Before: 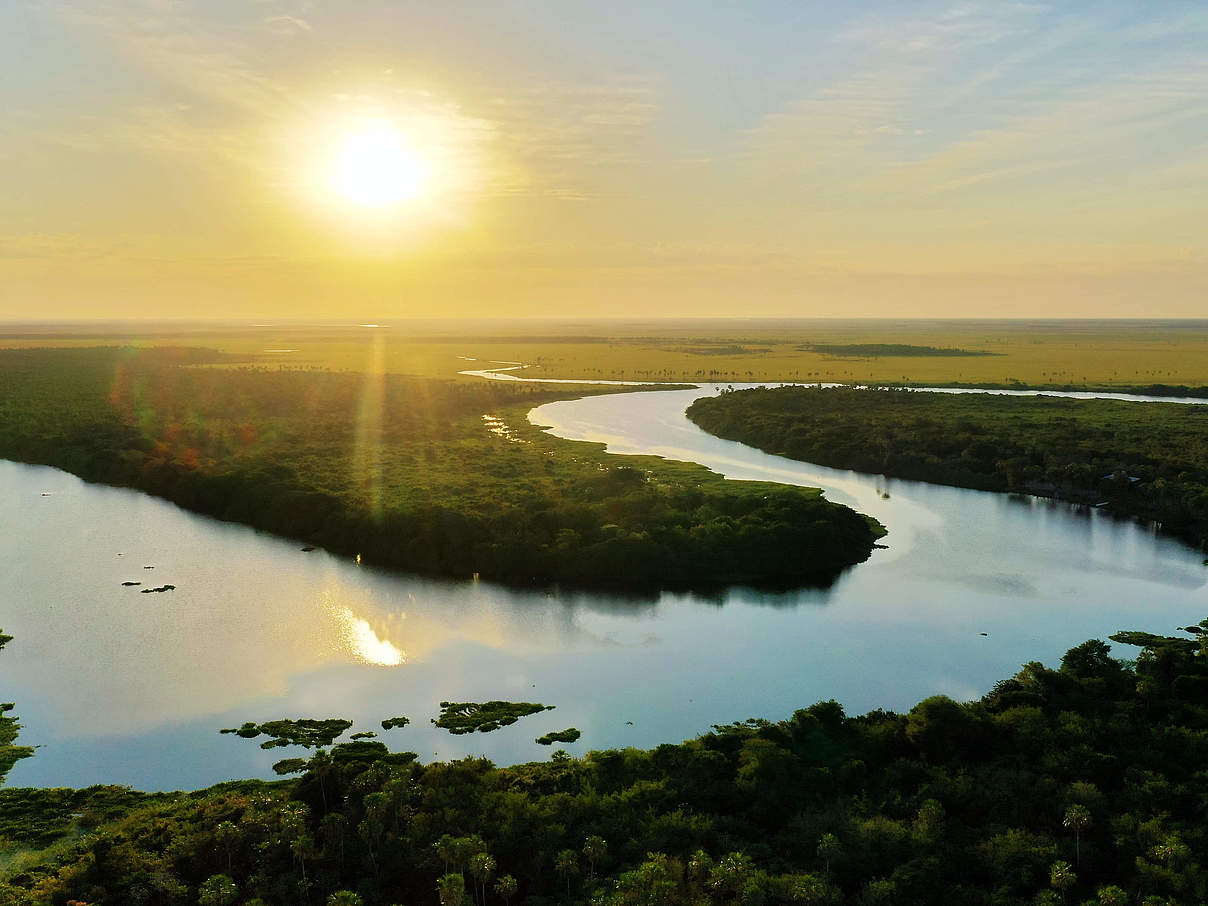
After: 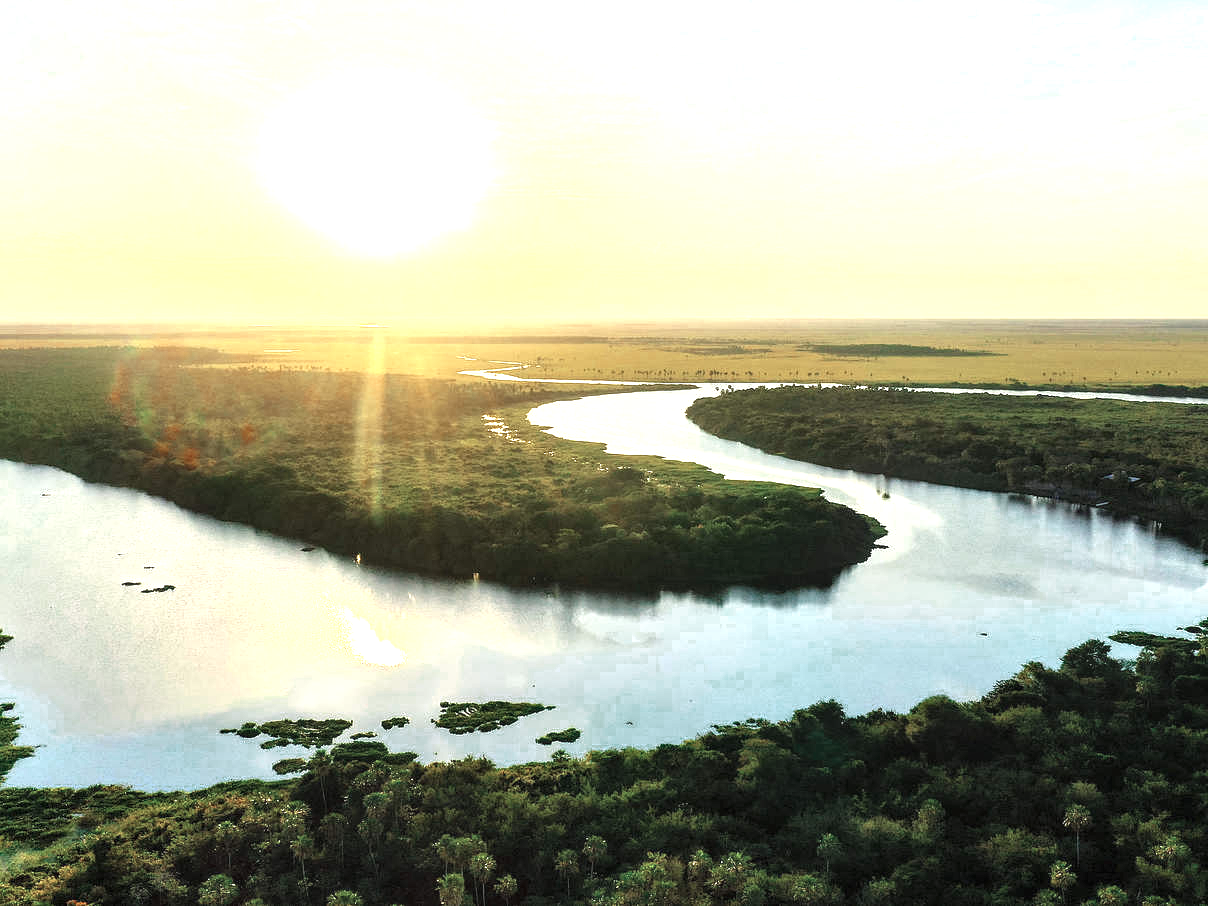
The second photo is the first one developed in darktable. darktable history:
exposure: exposure 1.156 EV, compensate highlight preservation false
color zones: curves: ch0 [(0, 0.5) (0.125, 0.4) (0.25, 0.5) (0.375, 0.4) (0.5, 0.4) (0.625, 0.6) (0.75, 0.6) (0.875, 0.5)]; ch1 [(0, 0.35) (0.125, 0.45) (0.25, 0.35) (0.375, 0.35) (0.5, 0.35) (0.625, 0.35) (0.75, 0.45) (0.875, 0.35)]; ch2 [(0, 0.6) (0.125, 0.5) (0.25, 0.5) (0.375, 0.6) (0.5, 0.6) (0.625, 0.5) (0.75, 0.5) (0.875, 0.5)]
local contrast: detail 130%
